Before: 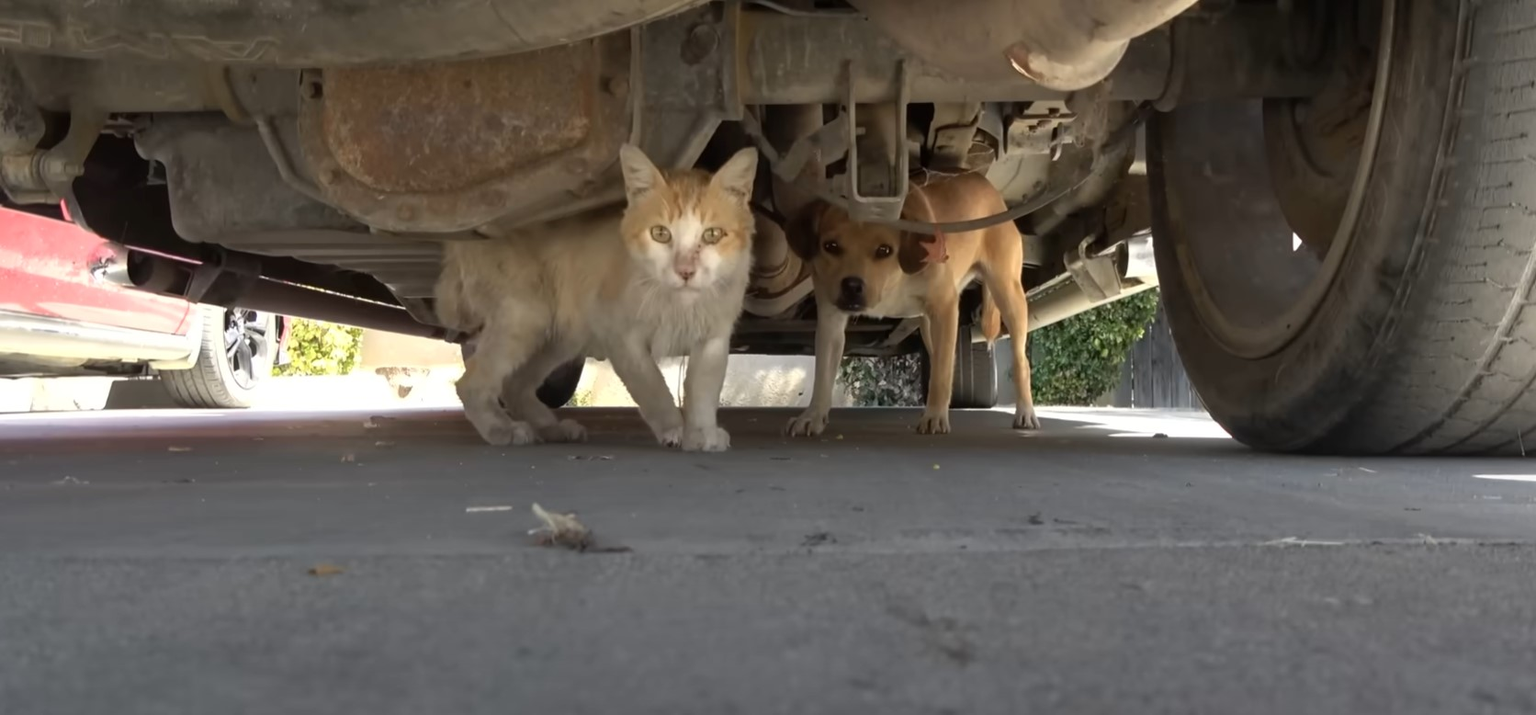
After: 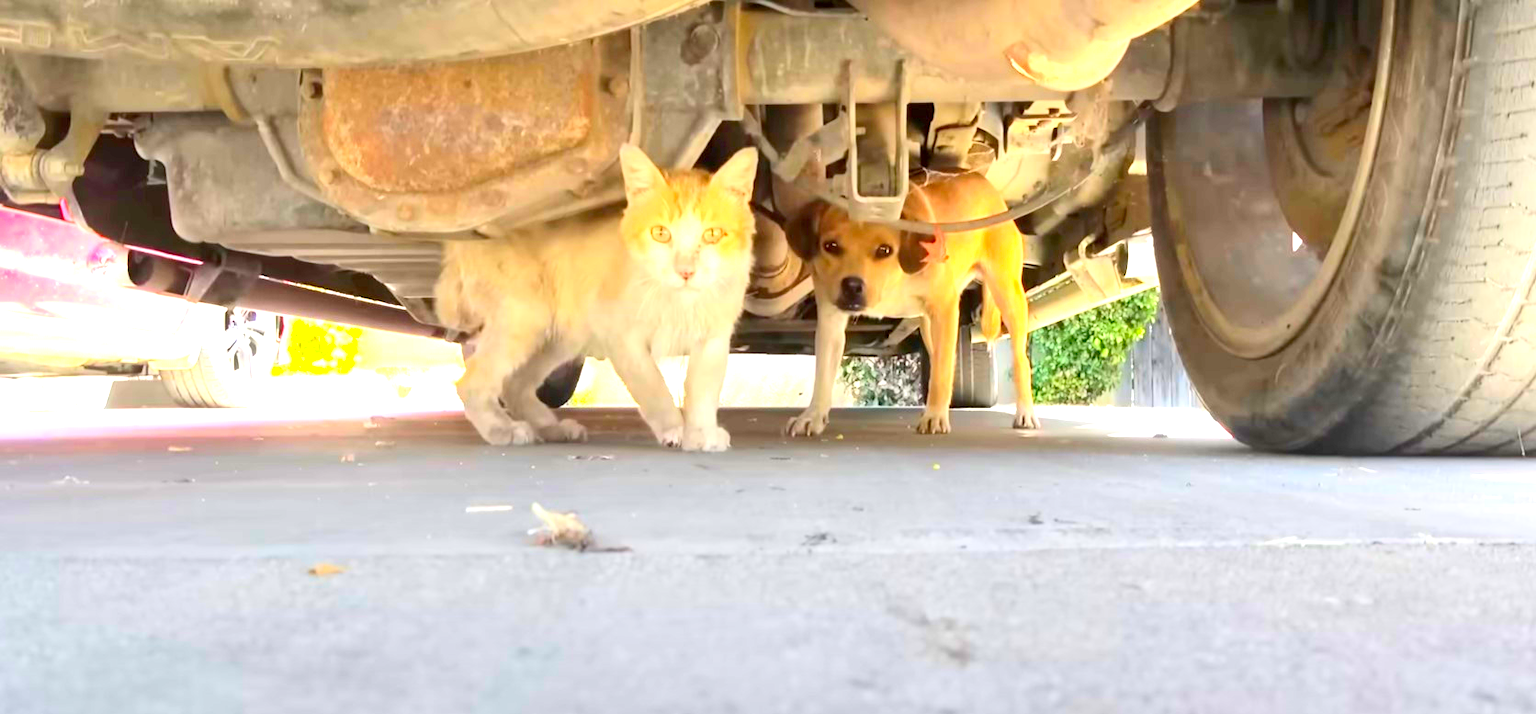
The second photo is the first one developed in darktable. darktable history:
exposure: black level correction 0.001, exposure 1.991 EV, compensate highlight preservation false
contrast brightness saturation: contrast 0.203, brightness 0.196, saturation 0.807
